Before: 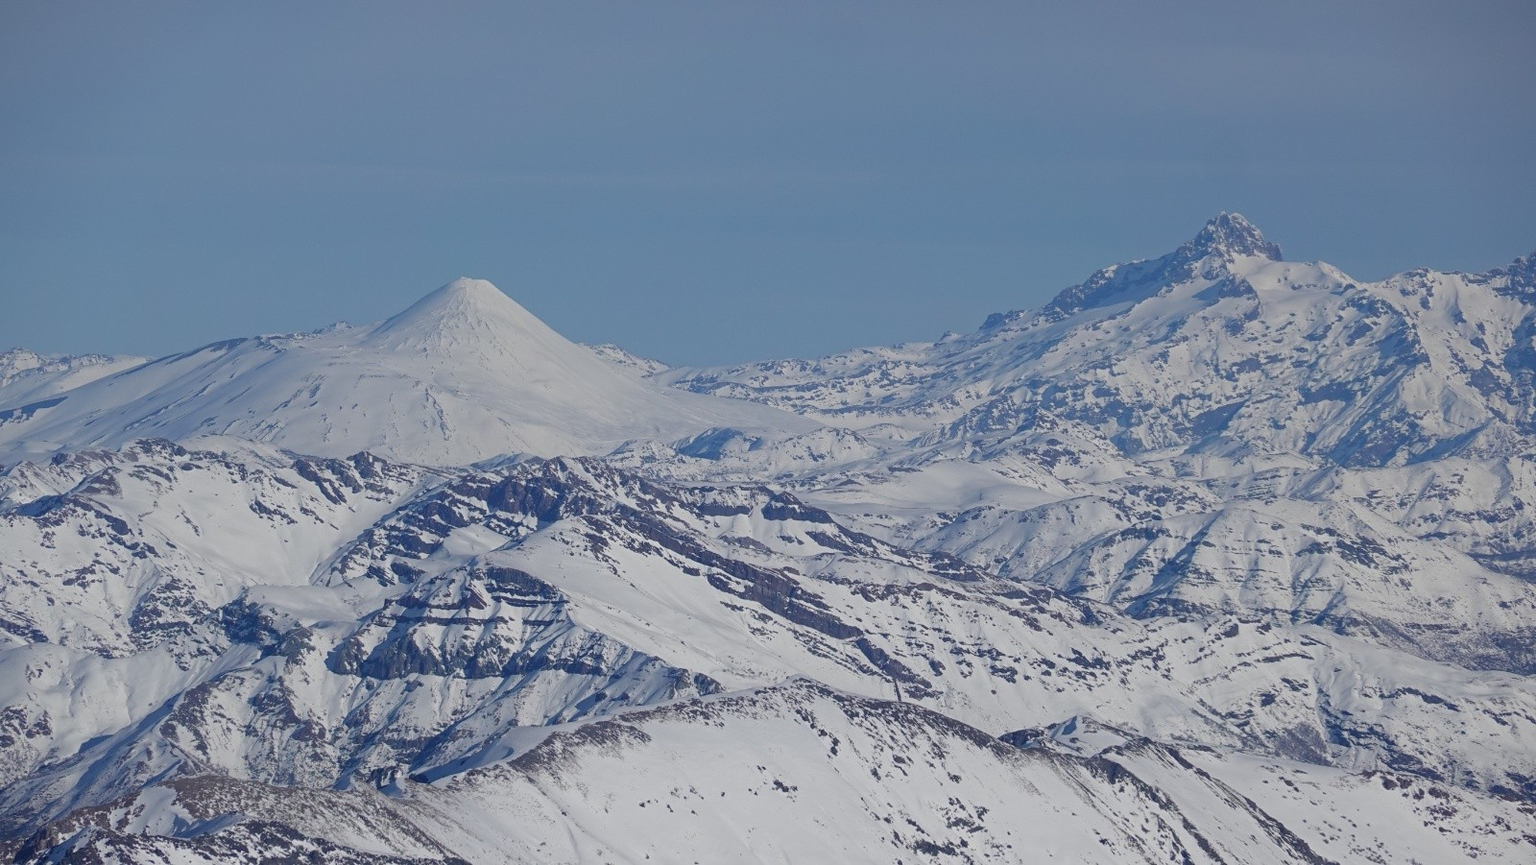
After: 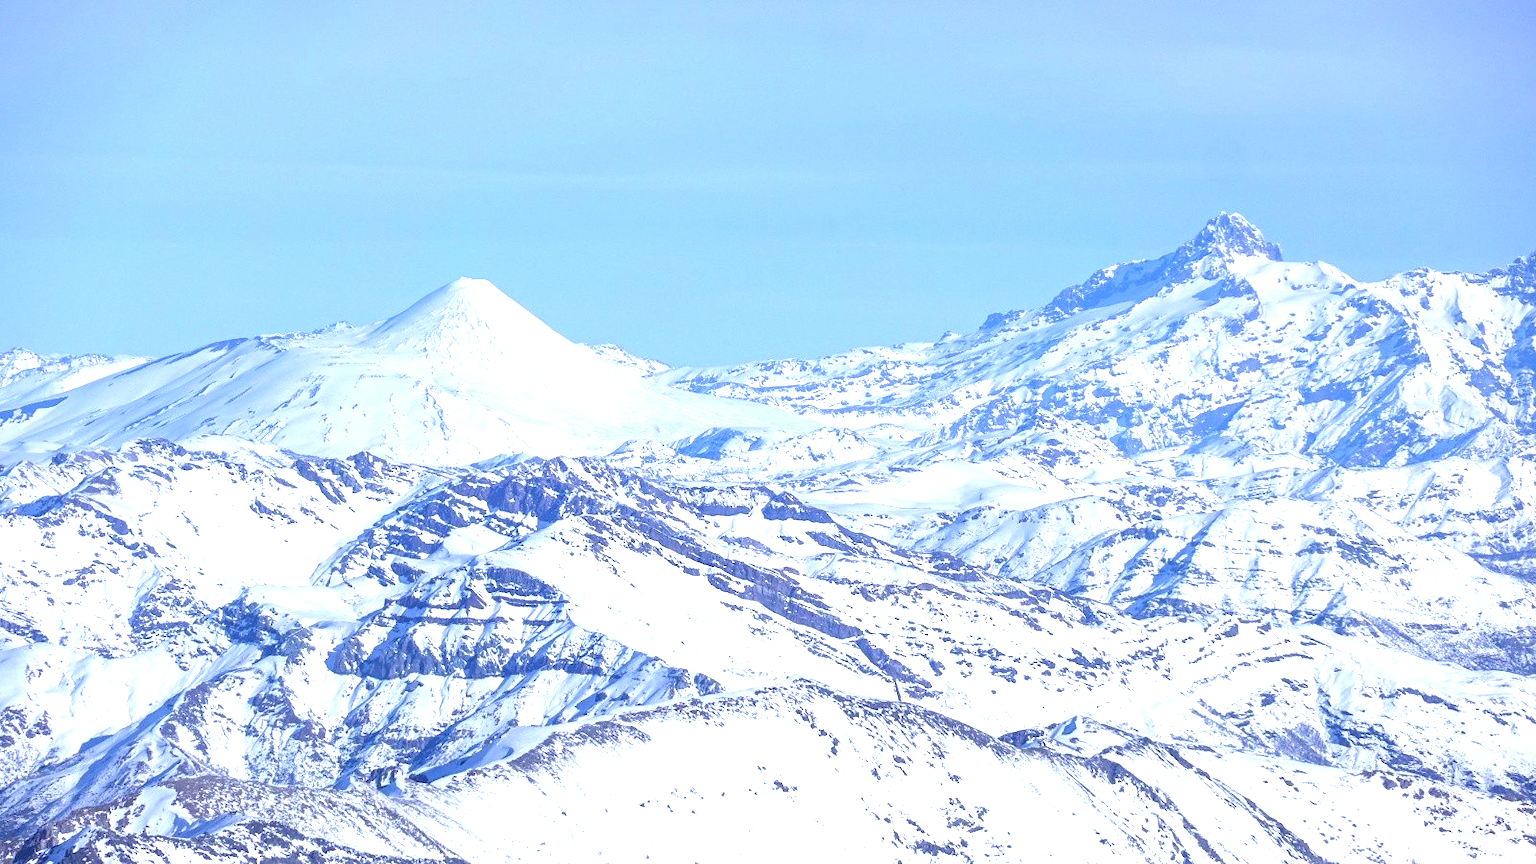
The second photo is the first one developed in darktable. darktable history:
exposure: black level correction 0, exposure 1.625 EV, compensate exposure bias true, compensate highlight preservation false
white balance: red 0.948, green 1.02, blue 1.176
local contrast: on, module defaults
